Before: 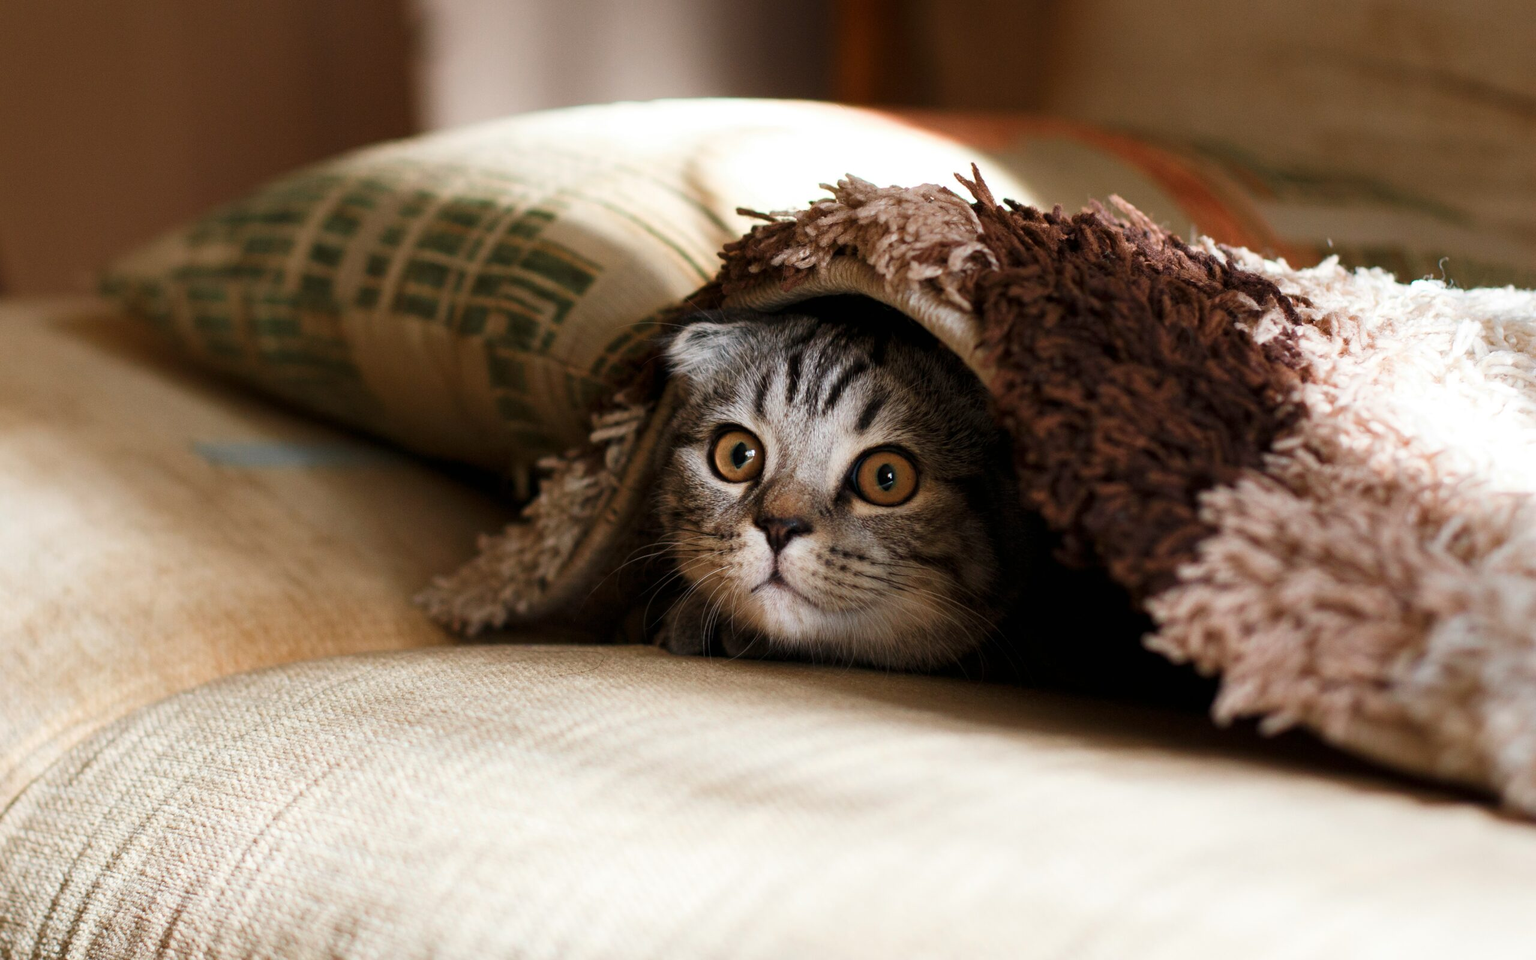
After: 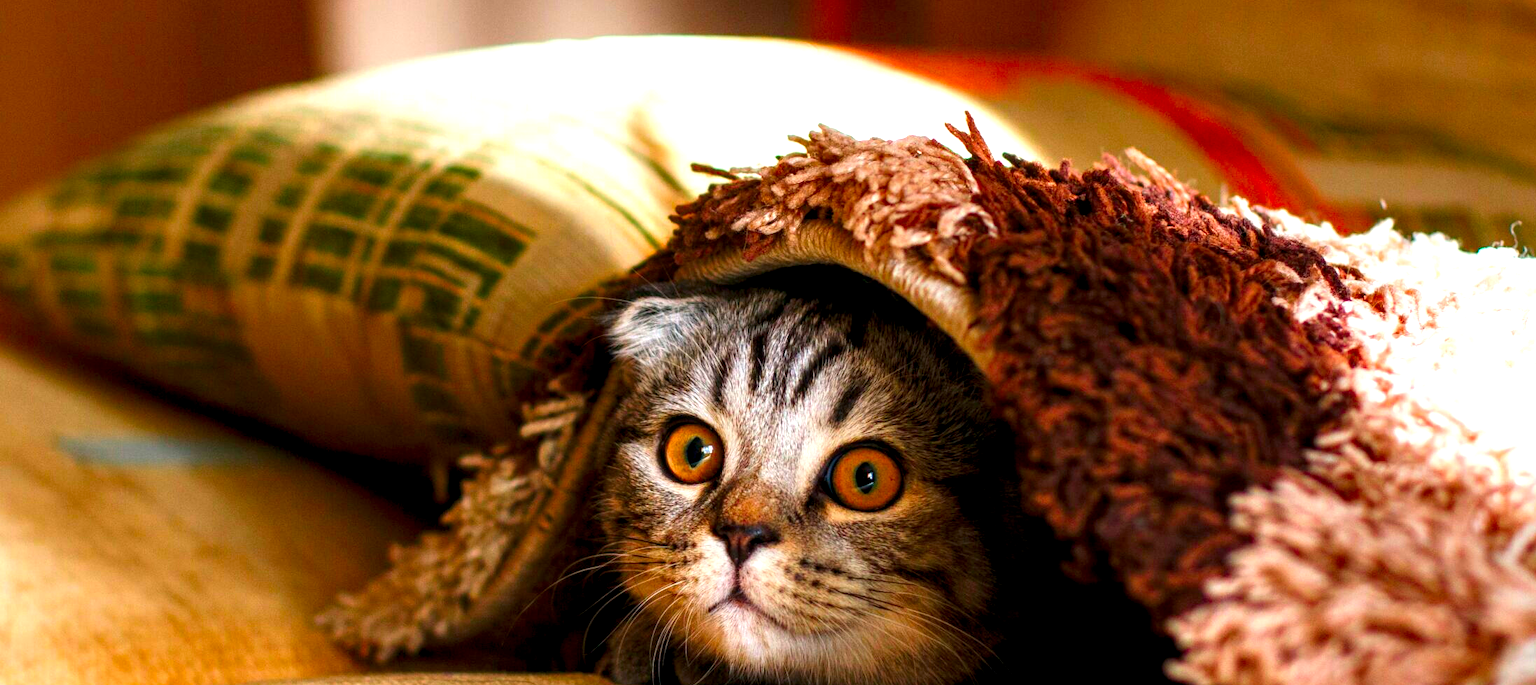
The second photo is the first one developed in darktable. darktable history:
crop and rotate: left 9.387%, top 7.101%, right 4.848%, bottom 31.7%
local contrast: detail 150%
exposure: black level correction 0, exposure 0.498 EV, compensate highlight preservation false
color correction: highlights b* 0.003, saturation 2.11
